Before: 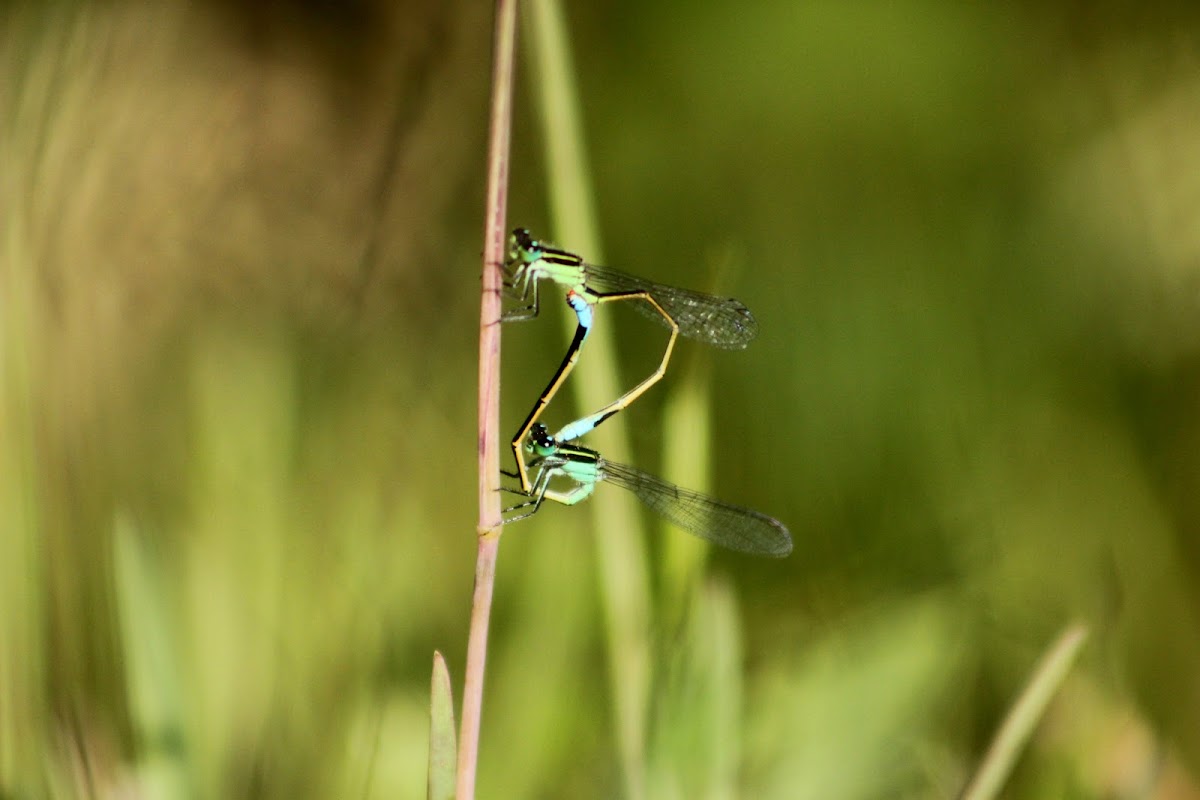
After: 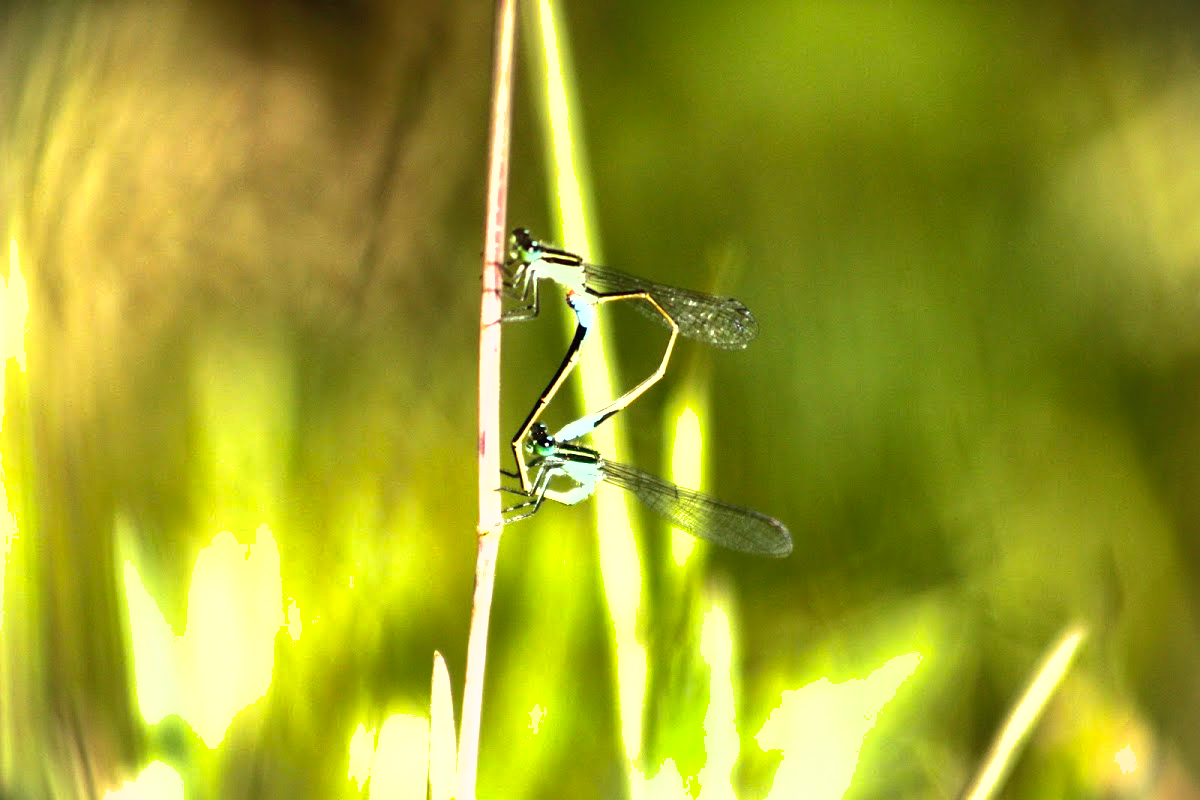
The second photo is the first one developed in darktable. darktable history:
color balance rgb: highlights gain › luminance 15.025%, perceptual saturation grading › global saturation 0.221%, perceptual brilliance grading › global brilliance 19.493%, perceptual brilliance grading › shadows -39.549%, global vibrance 16.226%, saturation formula JzAzBz (2021)
exposure: black level correction 0, exposure 0.692 EV, compensate exposure bias true, compensate highlight preservation false
shadows and highlights: on, module defaults
vignetting: fall-off start 99.67%
